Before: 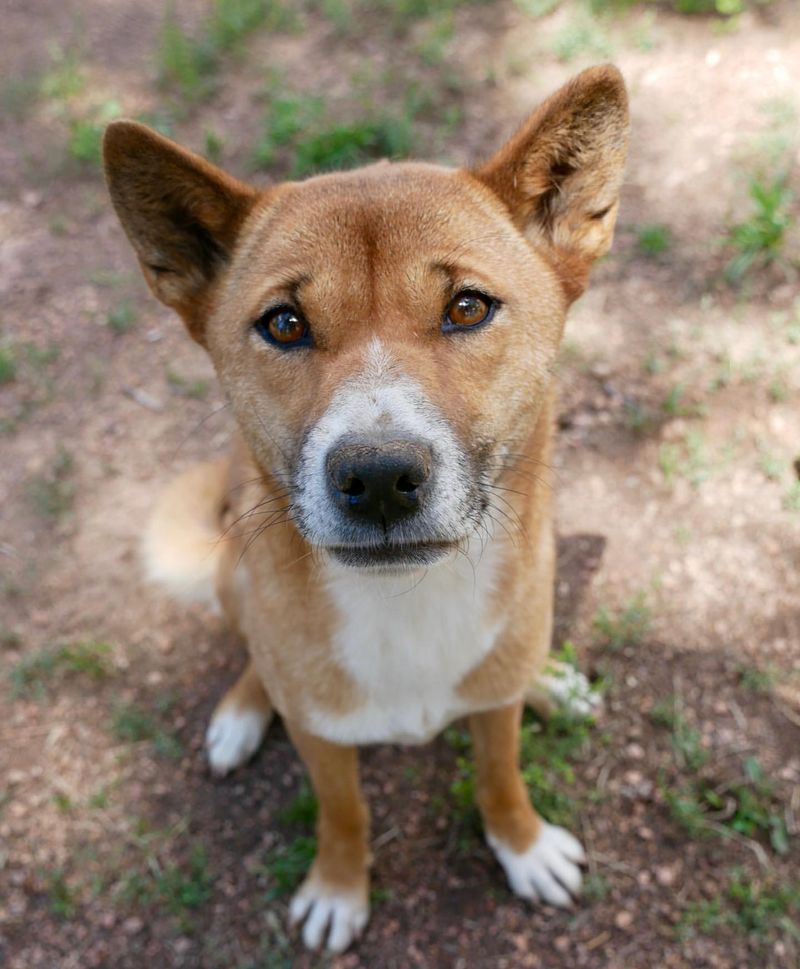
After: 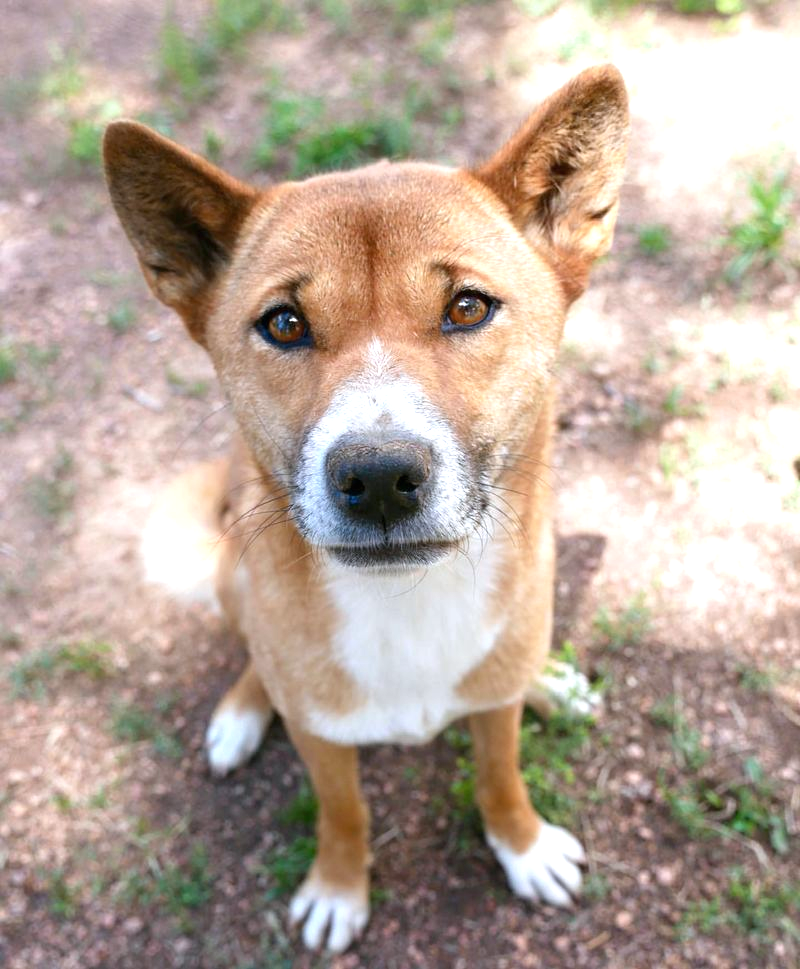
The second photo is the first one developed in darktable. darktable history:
color correction: highlights a* -0.152, highlights b* -5.75, shadows a* -0.147, shadows b* -0.077
exposure: black level correction 0, exposure 0.847 EV, compensate highlight preservation false
